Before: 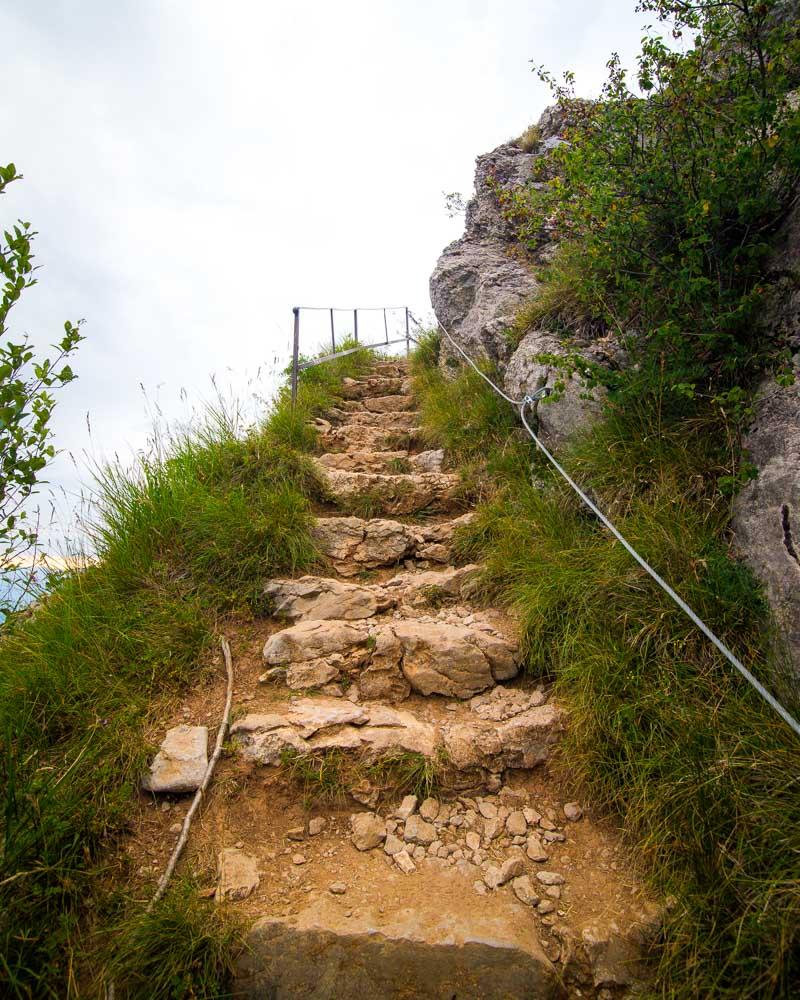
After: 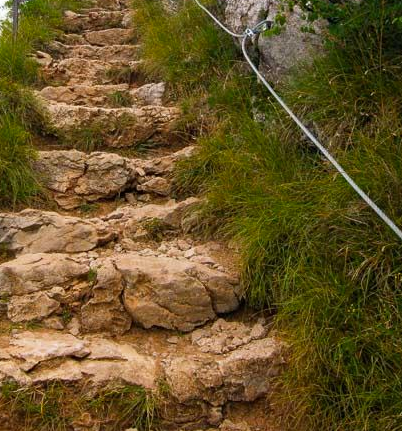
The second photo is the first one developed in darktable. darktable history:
crop: left 34.942%, top 36.777%, right 14.727%, bottom 20.098%
color zones: curves: ch0 [(0, 0.425) (0.143, 0.422) (0.286, 0.42) (0.429, 0.419) (0.571, 0.419) (0.714, 0.42) (0.857, 0.422) (1, 0.425)]
shadows and highlights: shadows -1.24, highlights 38.47
